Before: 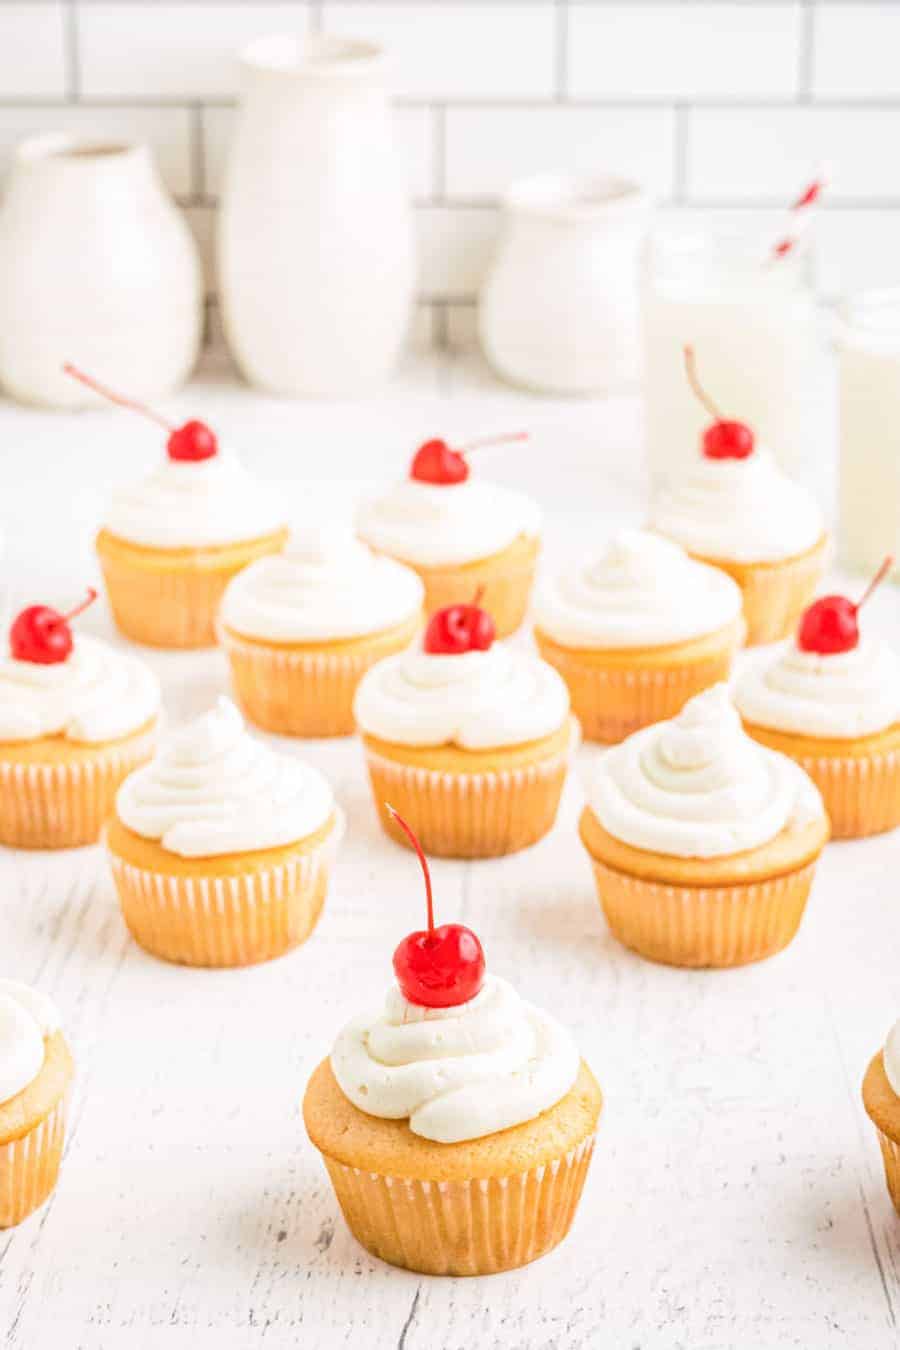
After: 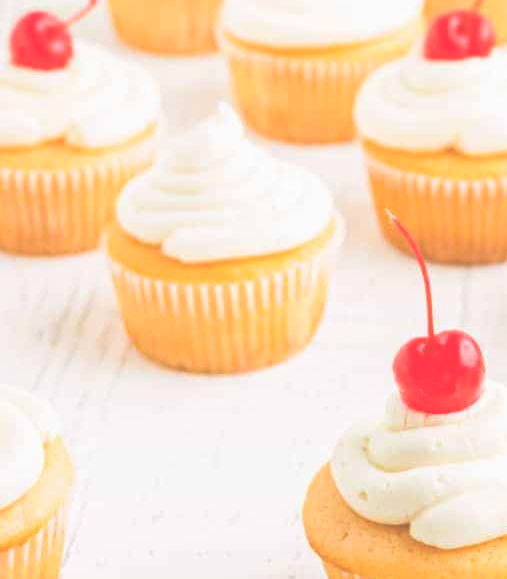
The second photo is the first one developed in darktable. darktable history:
crop: top 44.014%, right 43.662%, bottom 13.024%
exposure: black level correction -0.062, exposure -0.049 EV, compensate highlight preservation false
contrast brightness saturation: brightness 0.091, saturation 0.194
